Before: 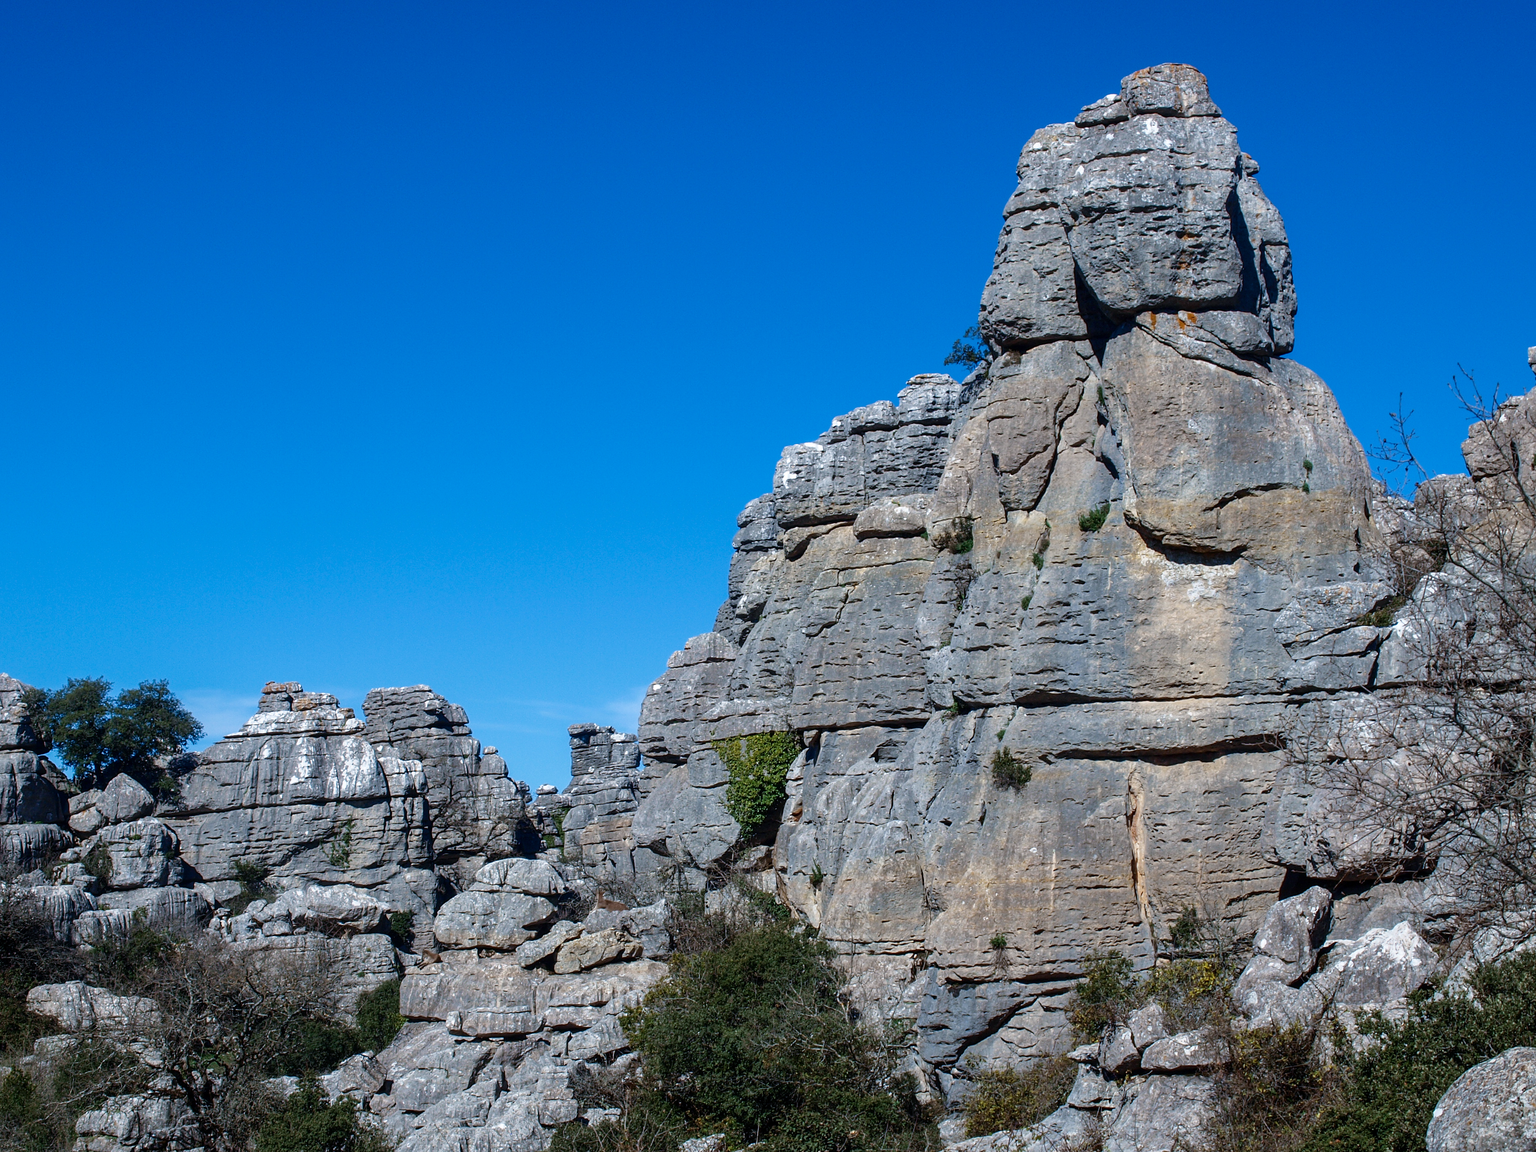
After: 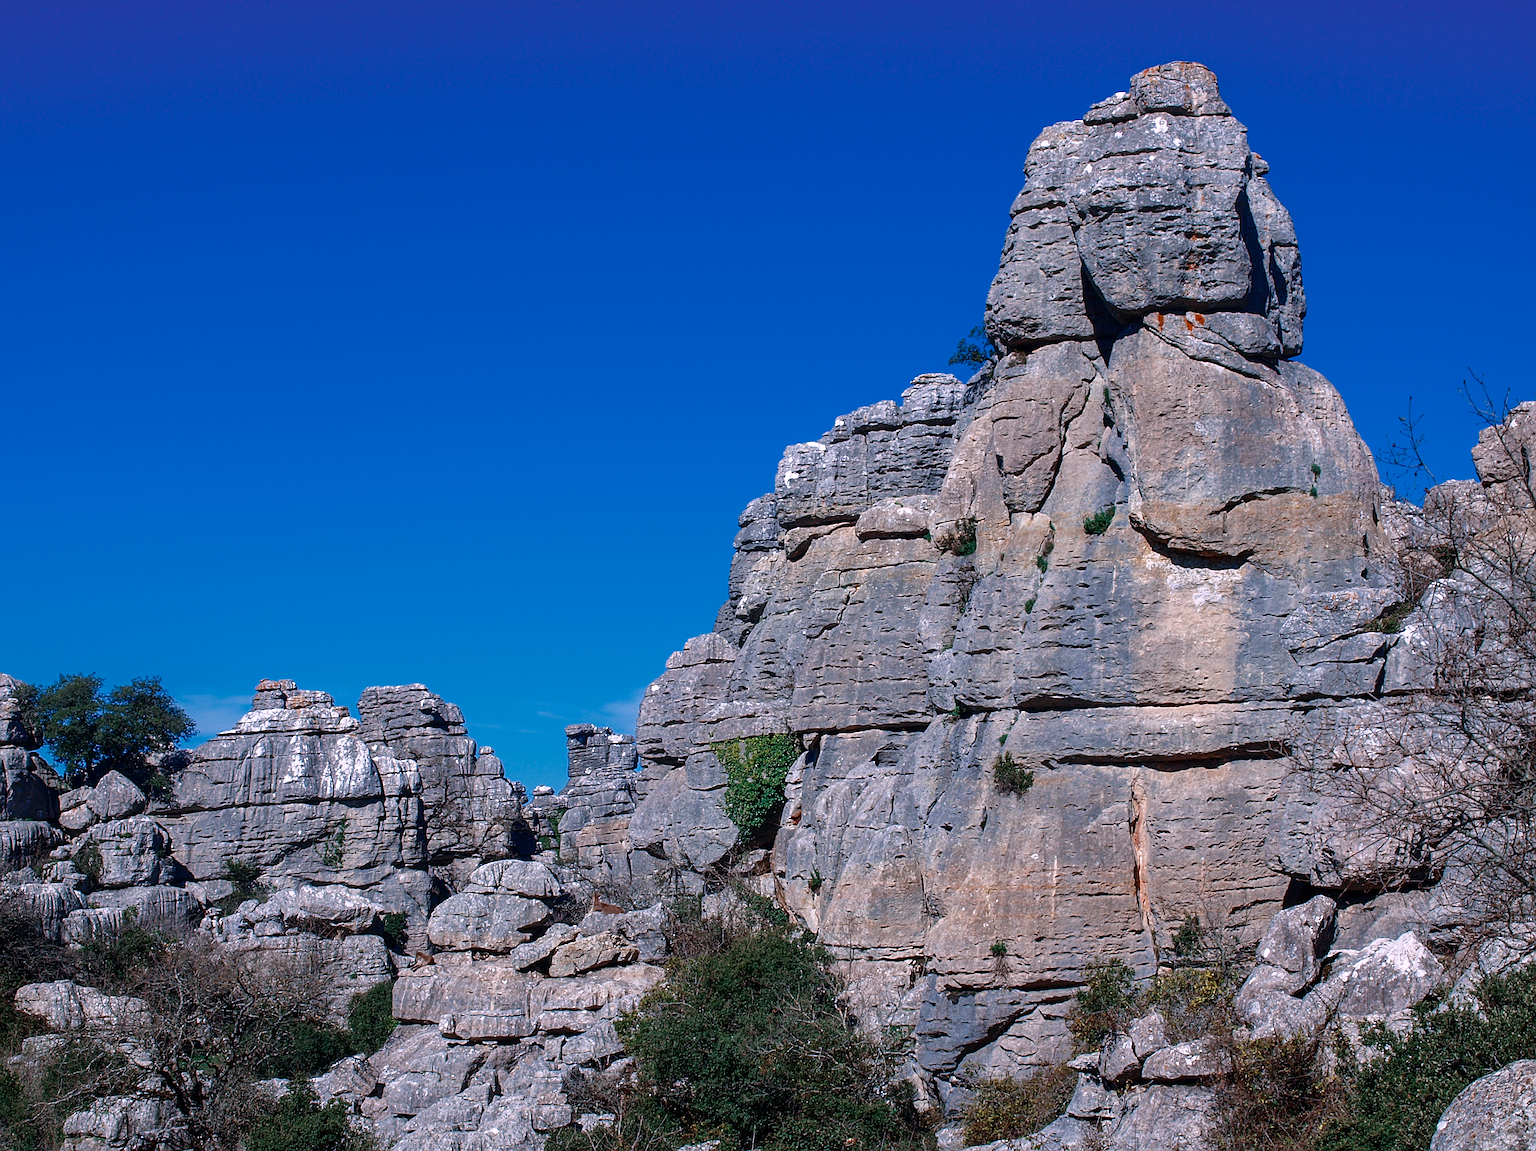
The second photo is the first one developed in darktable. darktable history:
color zones: curves: ch0 [(0, 0.5) (0.125, 0.4) (0.25, 0.5) (0.375, 0.4) (0.5, 0.4) (0.625, 0.35) (0.75, 0.35) (0.875, 0.5)]; ch1 [(0, 0.35) (0.125, 0.45) (0.25, 0.35) (0.375, 0.35) (0.5, 0.35) (0.625, 0.35) (0.75, 0.45) (0.875, 0.35)]; ch2 [(0, 0.6) (0.125, 0.5) (0.25, 0.5) (0.375, 0.6) (0.5, 0.6) (0.625, 0.5) (0.75, 0.5) (0.875, 0.5)]
white balance: red 1.05, blue 1.072
crop and rotate: angle -0.5°
color contrast: green-magenta contrast 1.73, blue-yellow contrast 1.15
sharpen: on, module defaults
